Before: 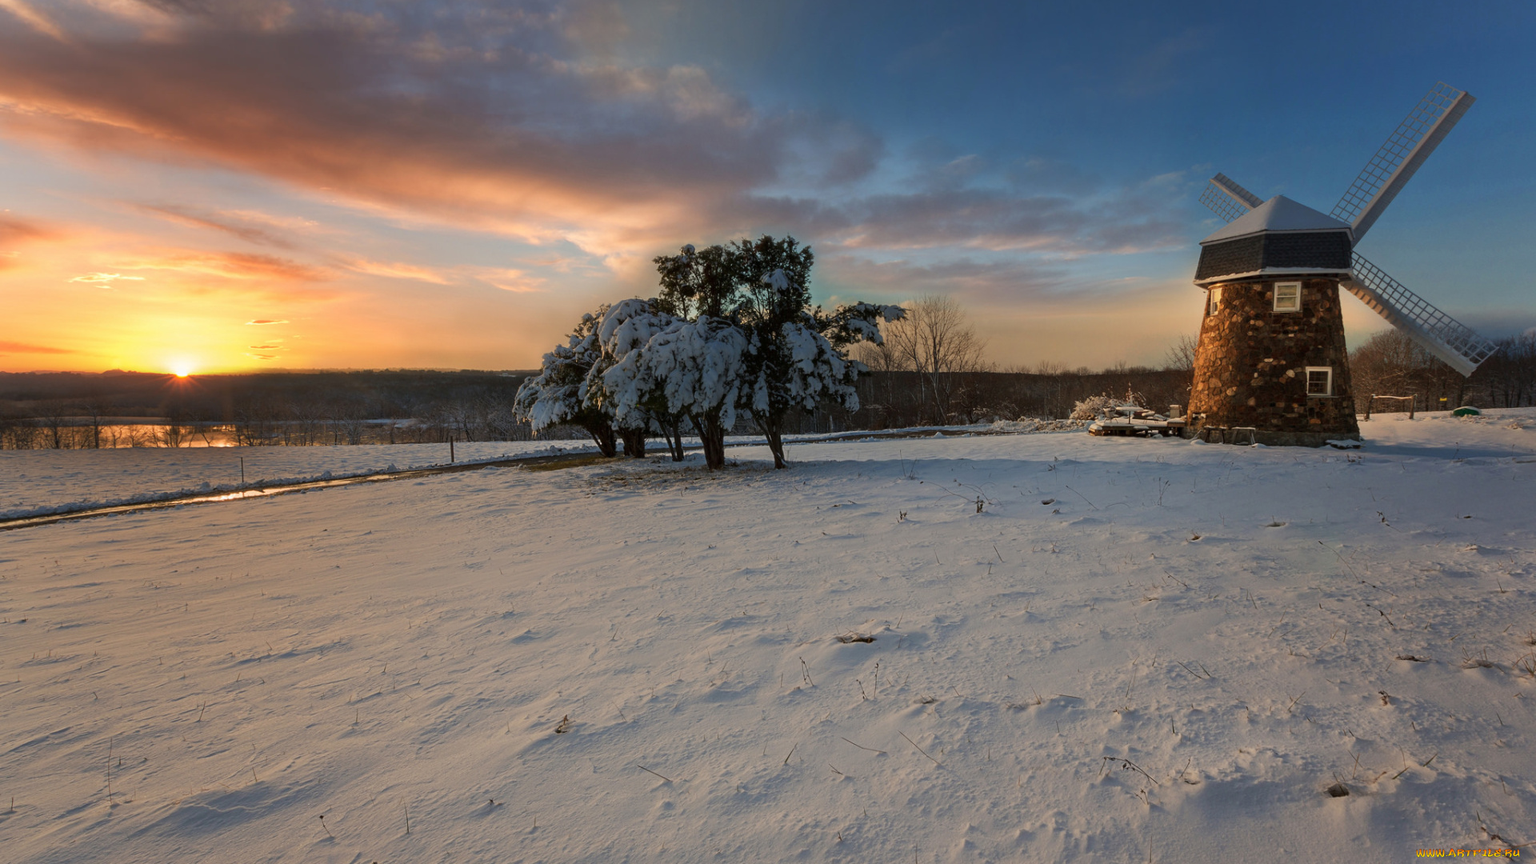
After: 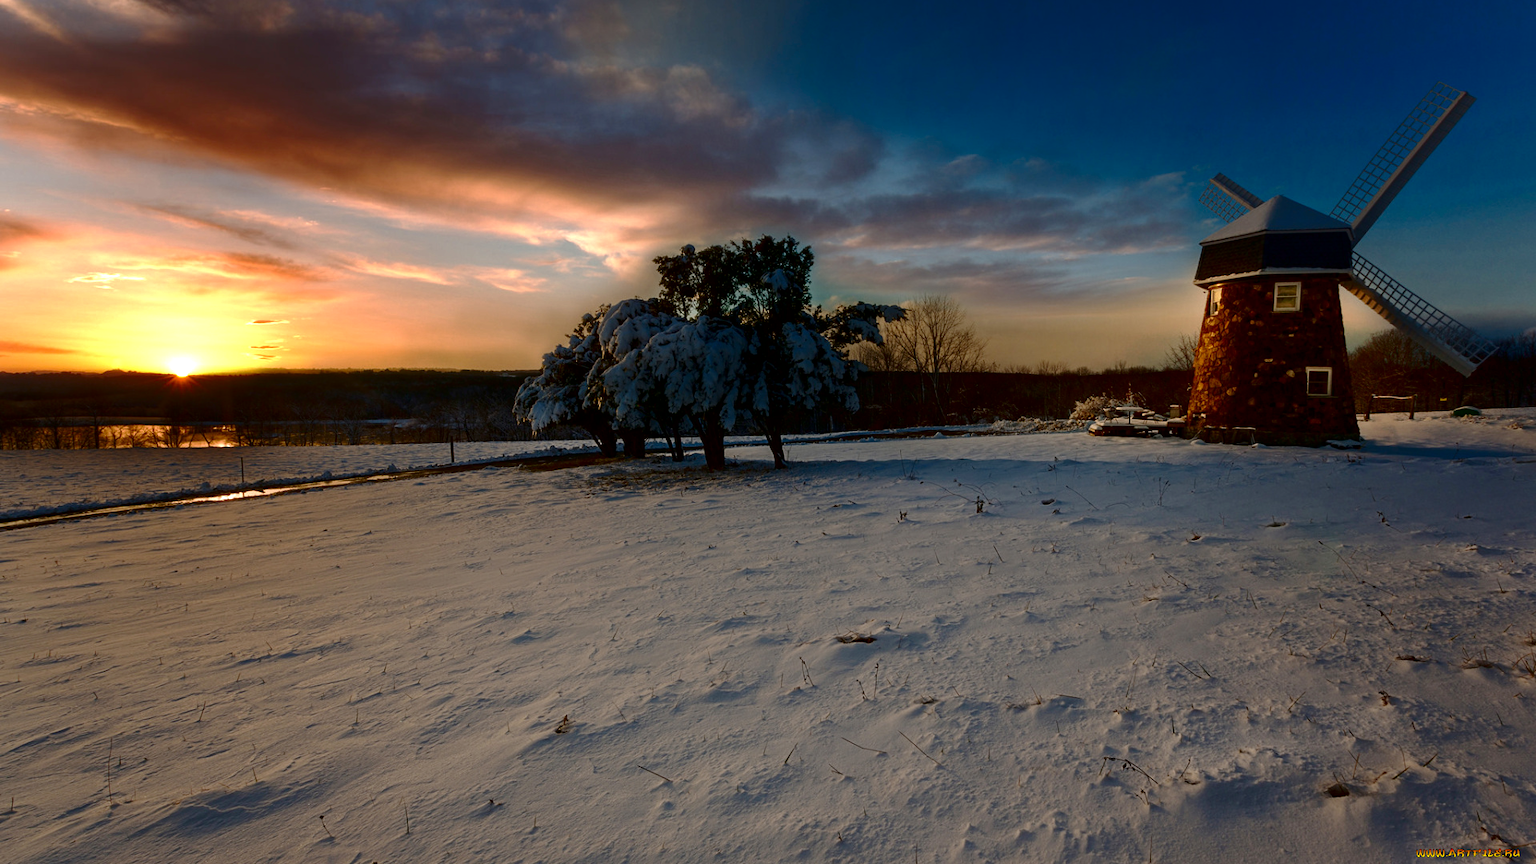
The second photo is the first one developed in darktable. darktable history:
tone equalizer: -8 EV -0.417 EV, -7 EV -0.378 EV, -6 EV -0.345 EV, -5 EV -0.229 EV, -3 EV 0.24 EV, -2 EV 0.33 EV, -1 EV 0.413 EV, +0 EV 0.416 EV
contrast brightness saturation: contrast 0.092, brightness -0.571, saturation 0.167
base curve: curves: ch0 [(0, 0) (0.262, 0.32) (0.722, 0.705) (1, 1)], preserve colors none
